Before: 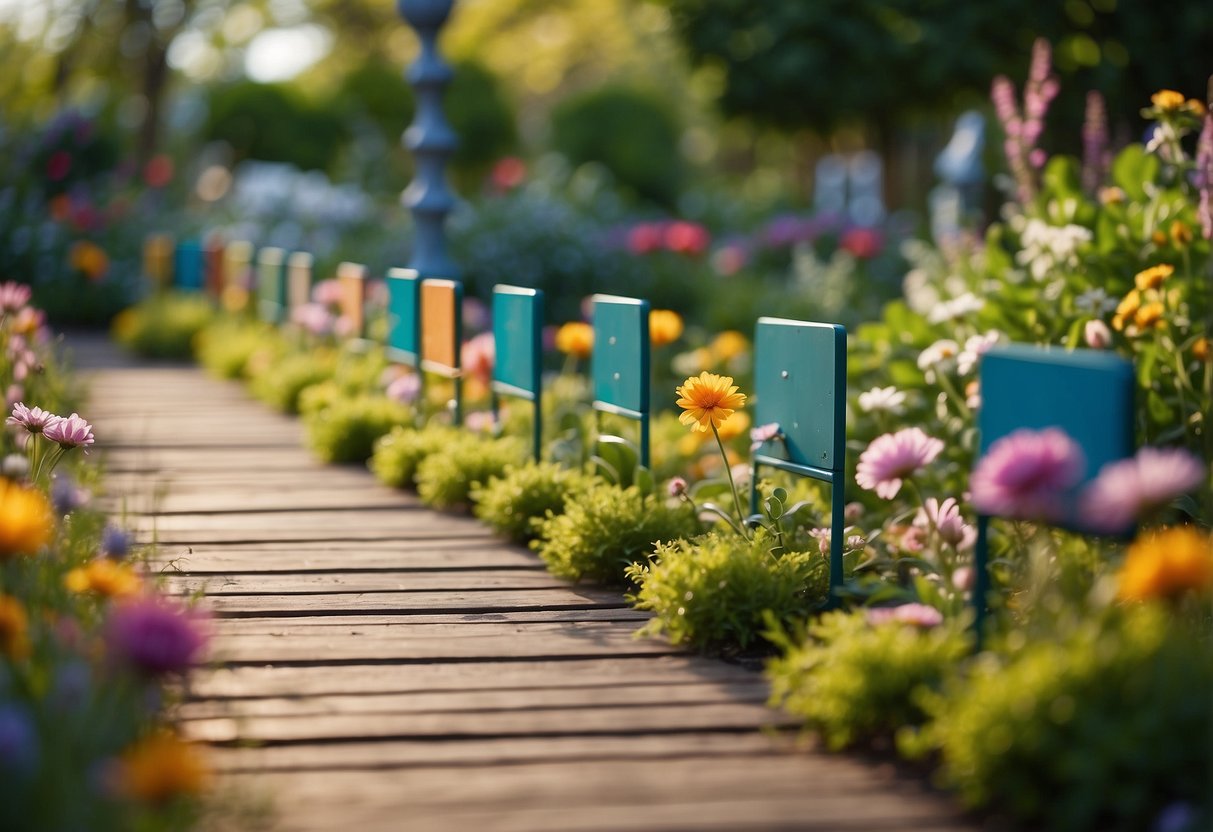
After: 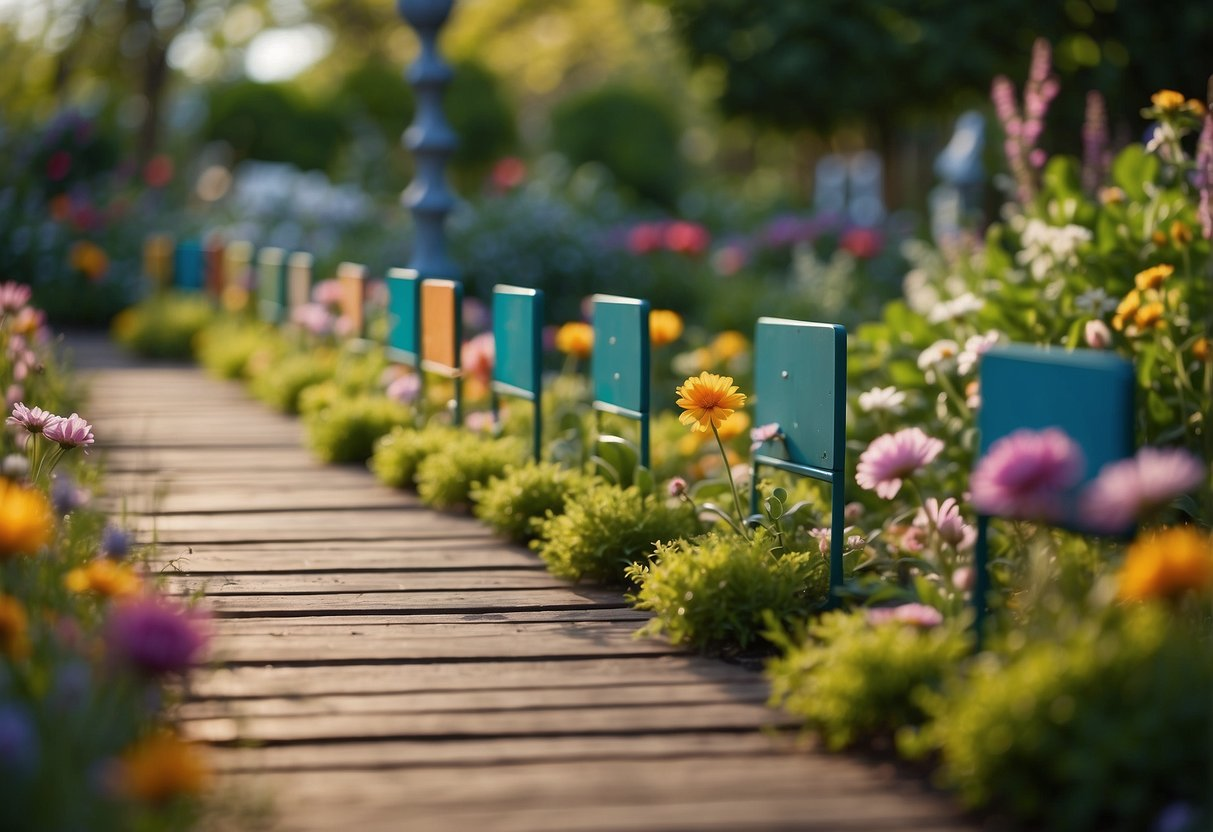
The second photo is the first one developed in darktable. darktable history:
tone curve: curves: ch0 [(0, 0) (0.915, 0.89) (1, 1)], preserve colors none
